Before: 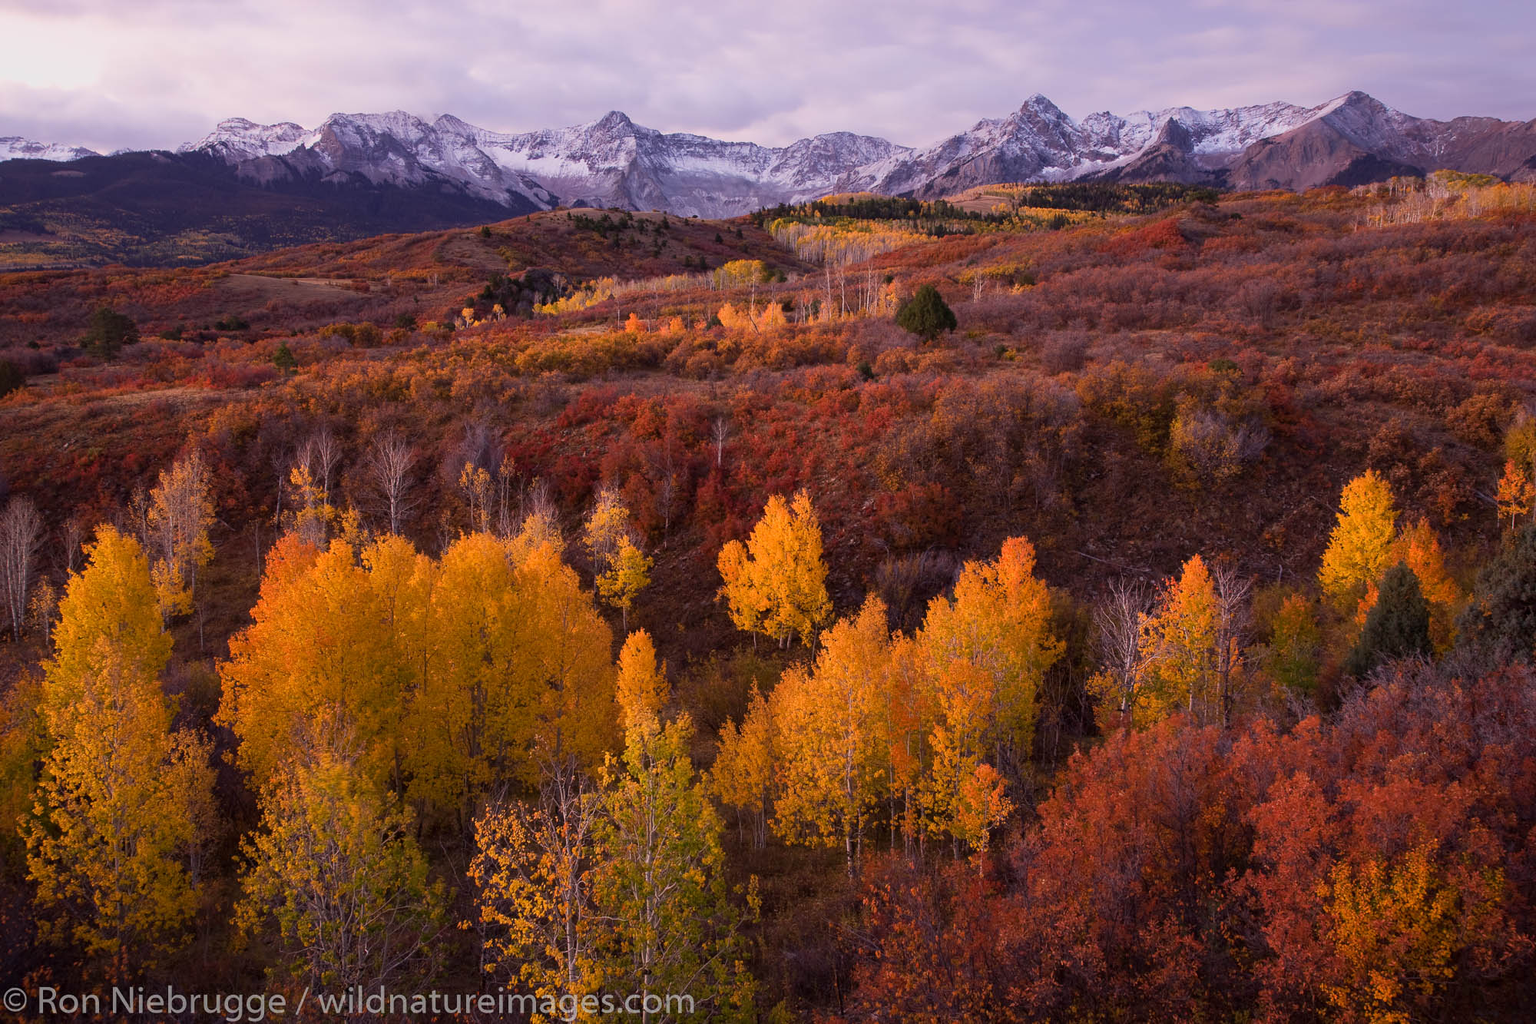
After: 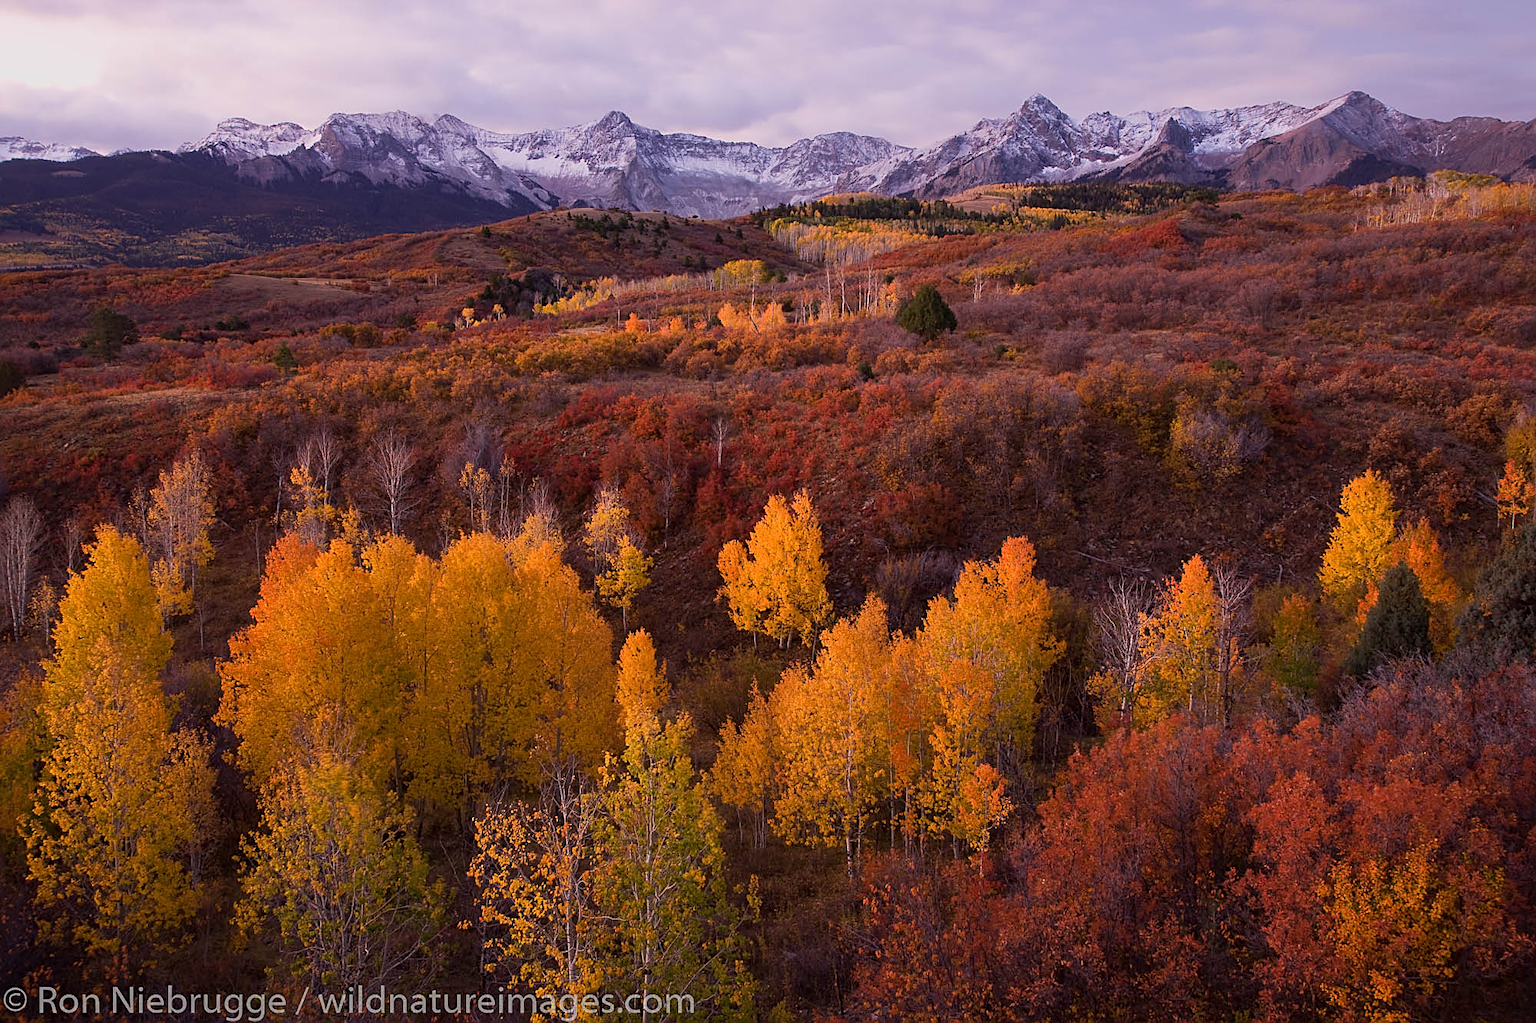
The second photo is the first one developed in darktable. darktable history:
sharpen: on, module defaults
exposure: exposure -0.048 EV, compensate highlight preservation false
